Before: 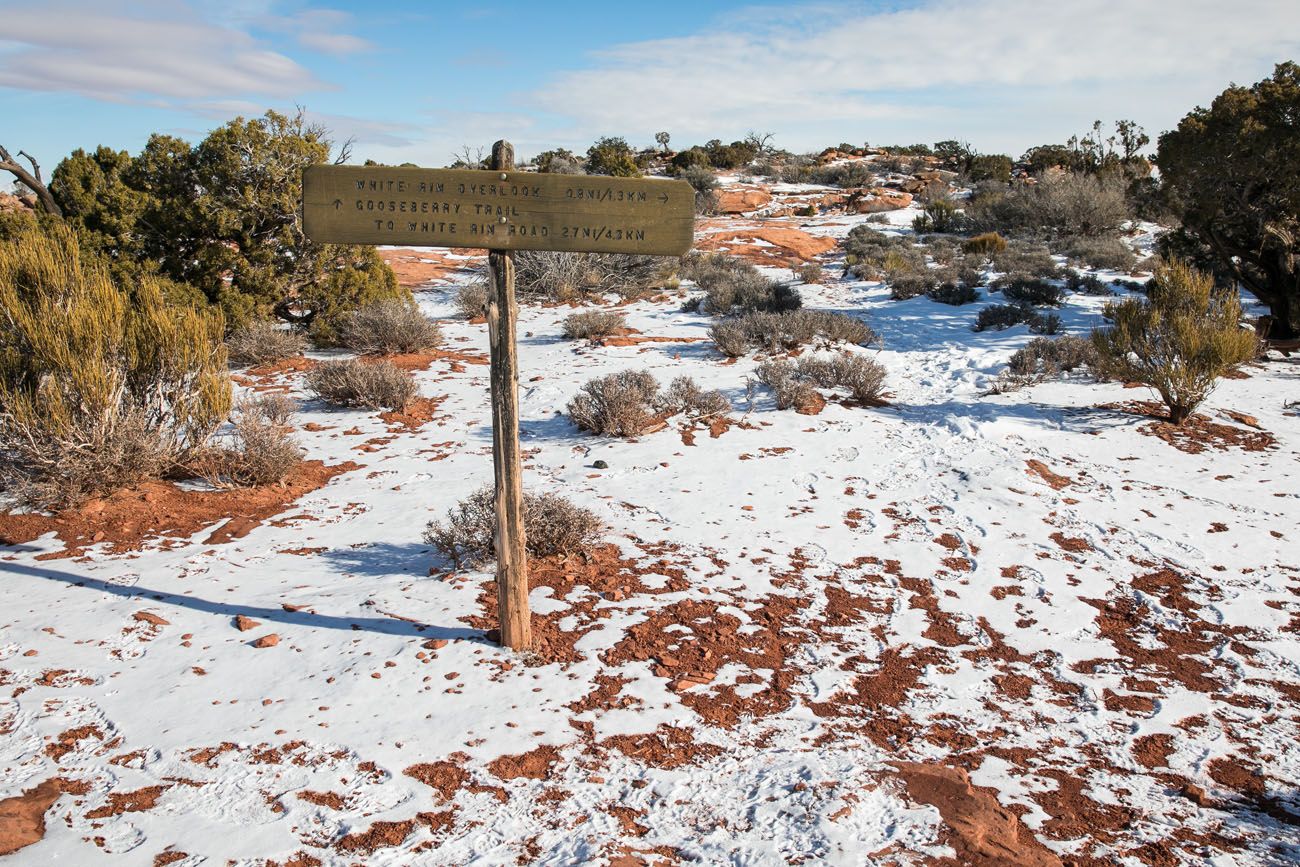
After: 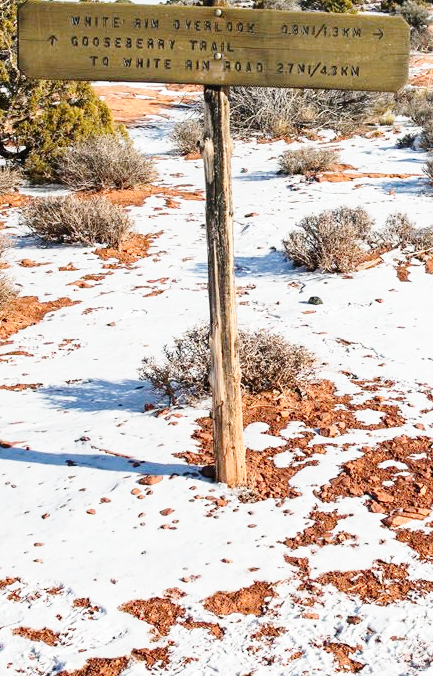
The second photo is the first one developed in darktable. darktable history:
crop and rotate: left 21.947%, top 18.938%, right 44.696%, bottom 2.997%
contrast brightness saturation: contrast 0.047
tone equalizer: edges refinement/feathering 500, mask exposure compensation -1.57 EV, preserve details guided filter
base curve: curves: ch0 [(0, 0) (0.028, 0.03) (0.121, 0.232) (0.46, 0.748) (0.859, 0.968) (1, 1)], preserve colors none
